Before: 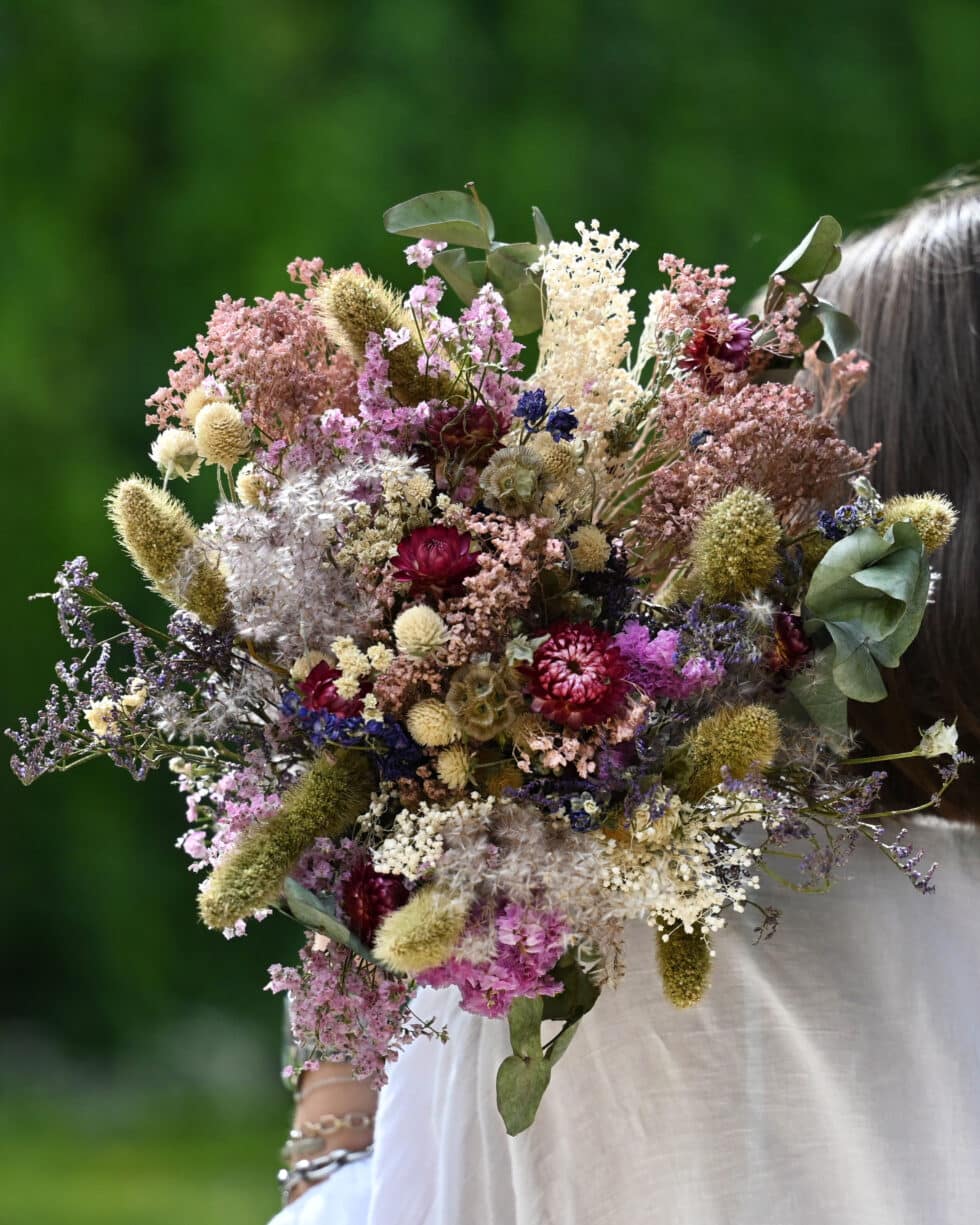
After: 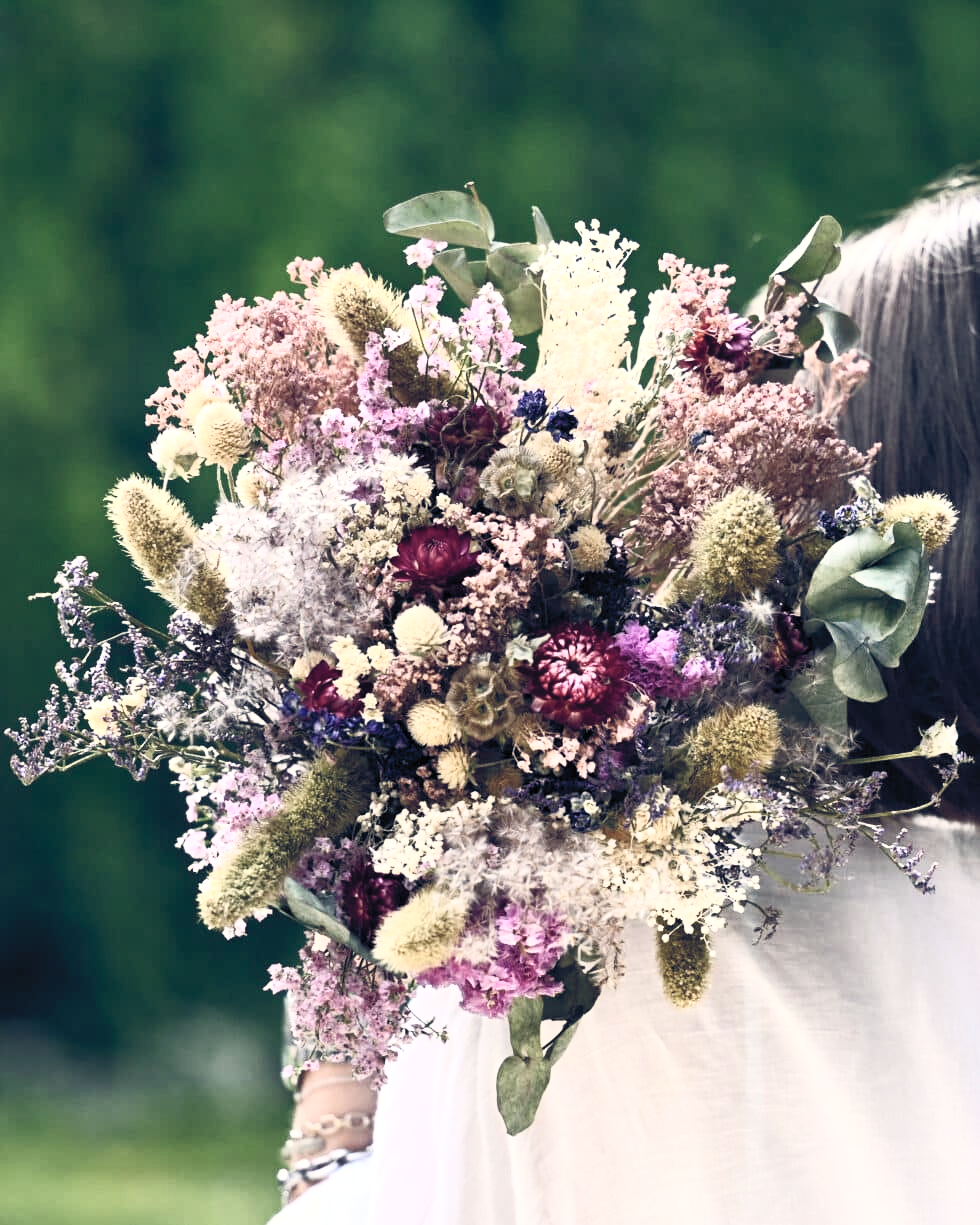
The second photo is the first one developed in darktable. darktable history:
contrast brightness saturation: contrast 0.43, brightness 0.56, saturation -0.19
color balance rgb: highlights gain › chroma 2.94%, highlights gain › hue 60.57°, global offset › chroma 0.25%, global offset › hue 256.52°, perceptual saturation grading › global saturation 20%, perceptual saturation grading › highlights -50%, perceptual saturation grading › shadows 30%, contrast 15%
